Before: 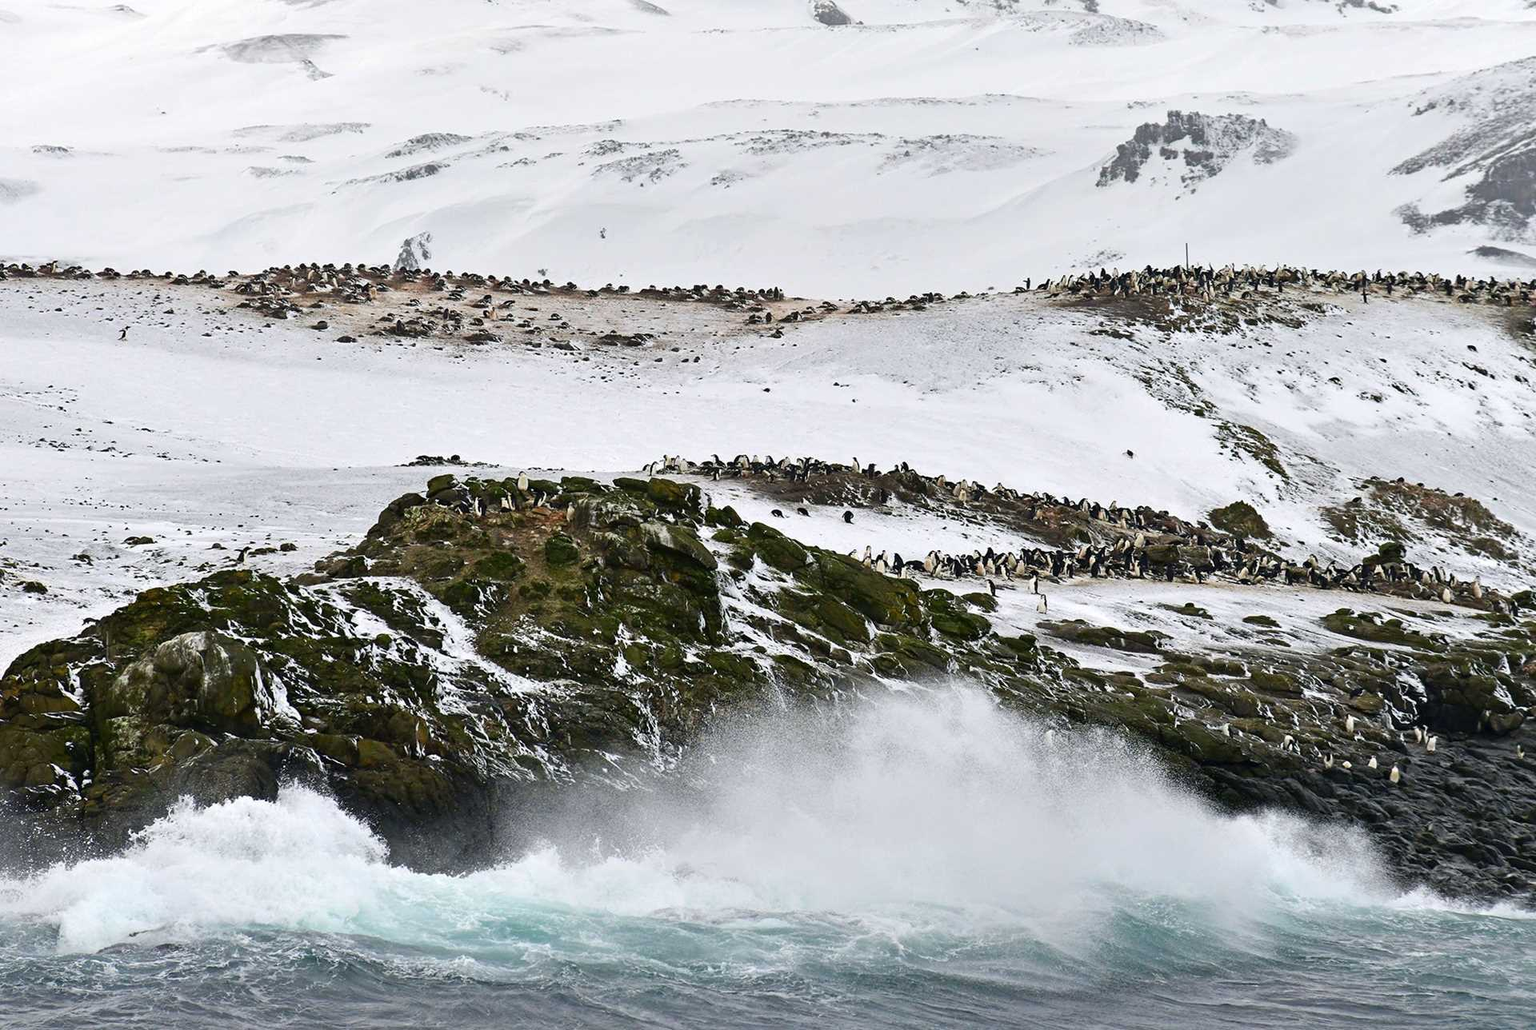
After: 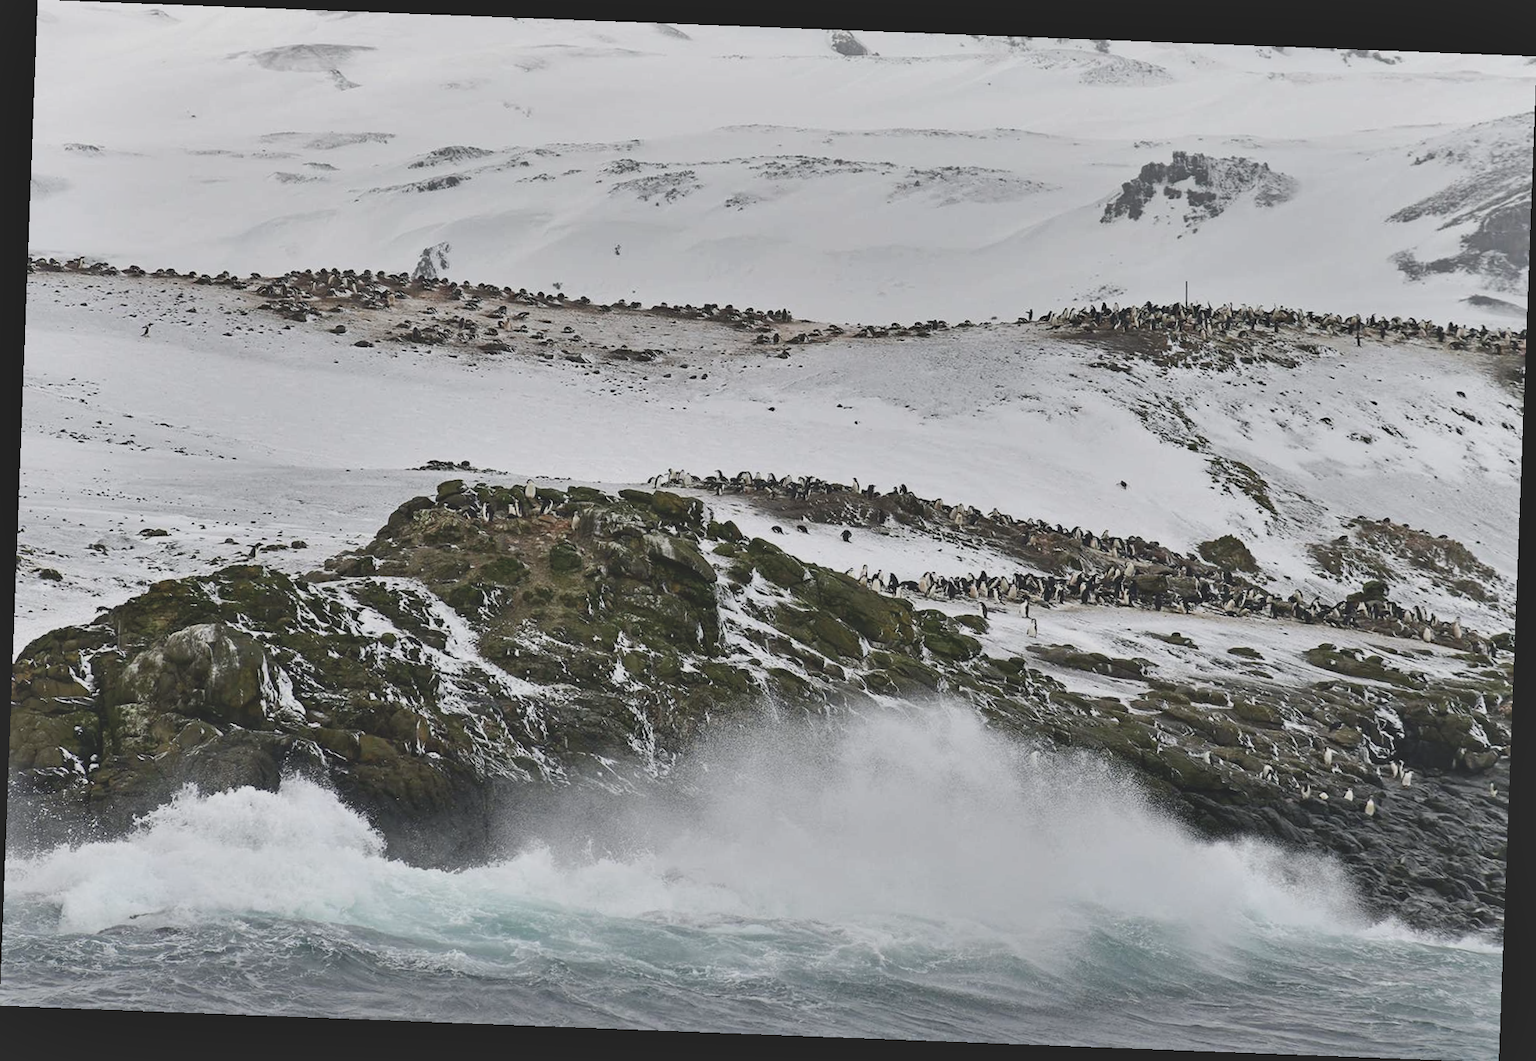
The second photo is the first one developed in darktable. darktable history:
contrast brightness saturation: contrast -0.26, saturation -0.43
shadows and highlights: low approximation 0.01, soften with gaussian
rotate and perspective: rotation 2.17°, automatic cropping off
